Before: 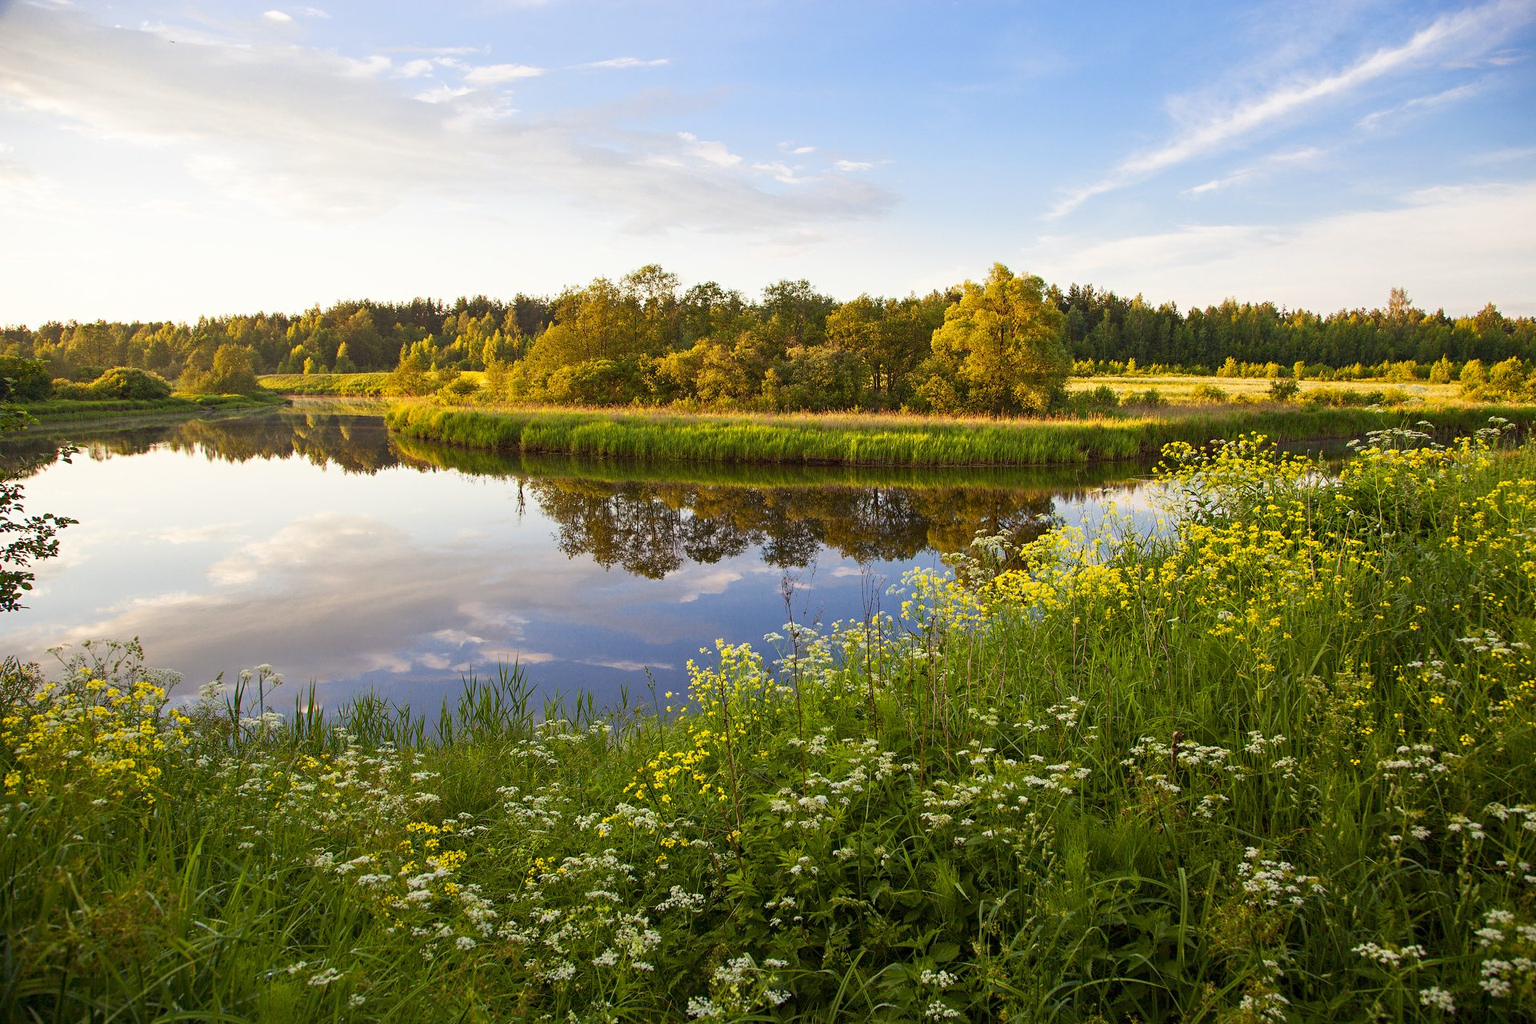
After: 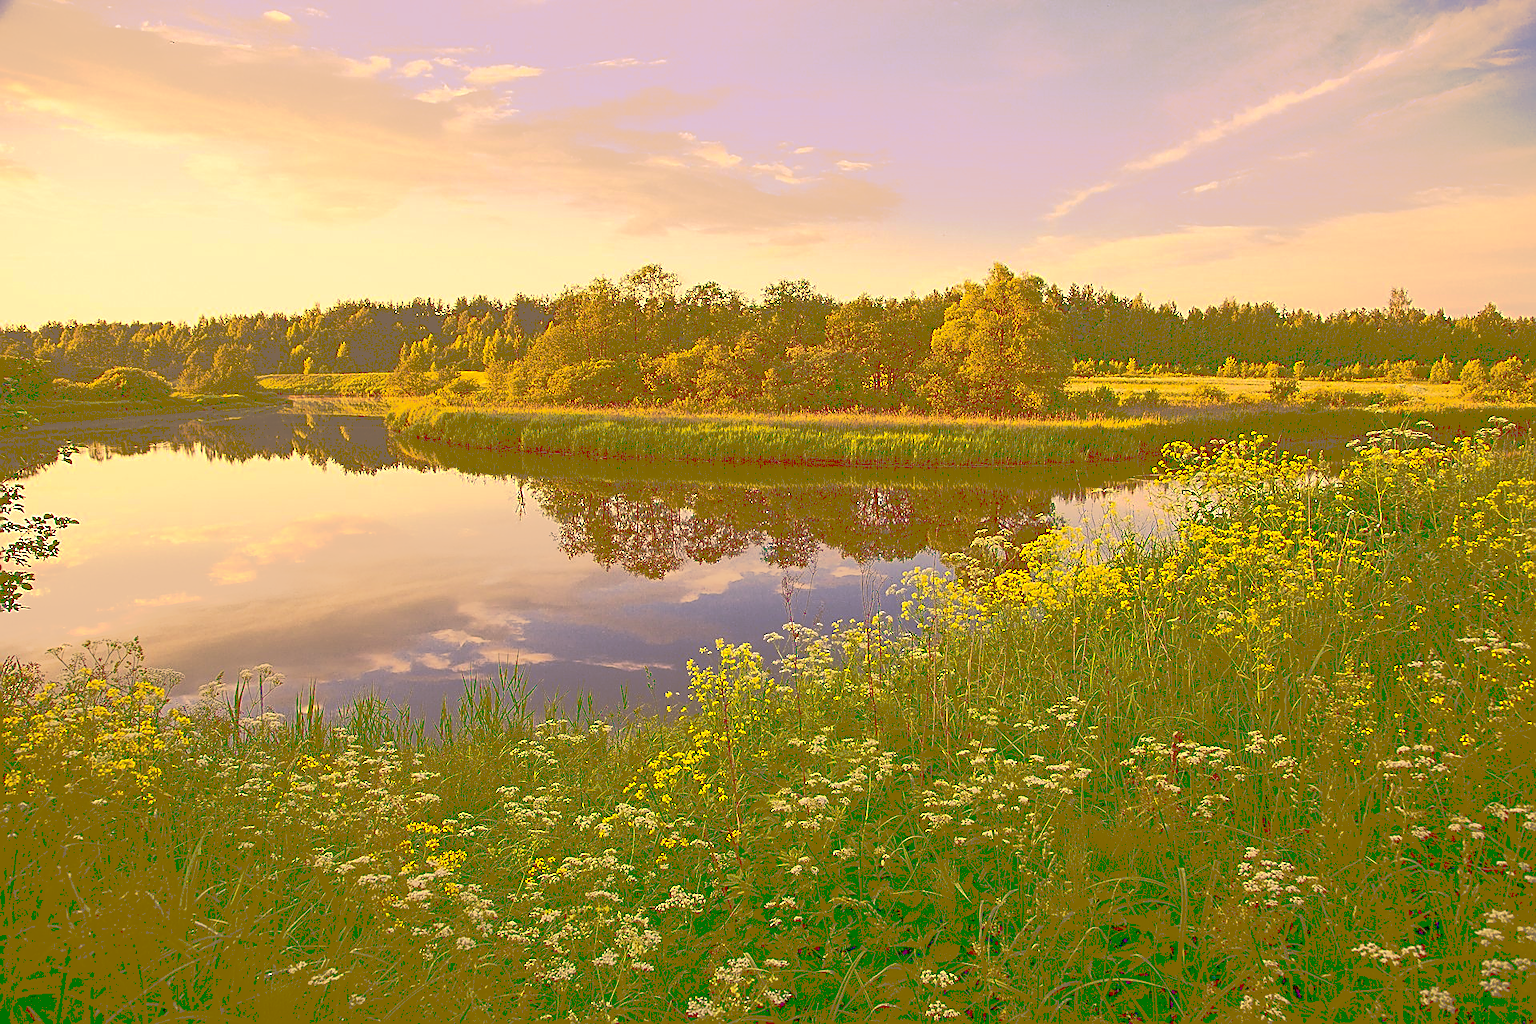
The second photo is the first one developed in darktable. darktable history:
sharpen: radius 1.4, amount 1.25, threshold 0.7
color correction: highlights a* 15, highlights b* 31.55
contrast brightness saturation: contrast 0.22, brightness -0.19, saturation 0.24
tone curve: curves: ch0 [(0, 0) (0.003, 0.437) (0.011, 0.438) (0.025, 0.441) (0.044, 0.441) (0.069, 0.441) (0.1, 0.444) (0.136, 0.447) (0.177, 0.452) (0.224, 0.457) (0.277, 0.466) (0.335, 0.485) (0.399, 0.514) (0.468, 0.558) (0.543, 0.616) (0.623, 0.686) (0.709, 0.76) (0.801, 0.803) (0.898, 0.825) (1, 1)], preserve colors none
